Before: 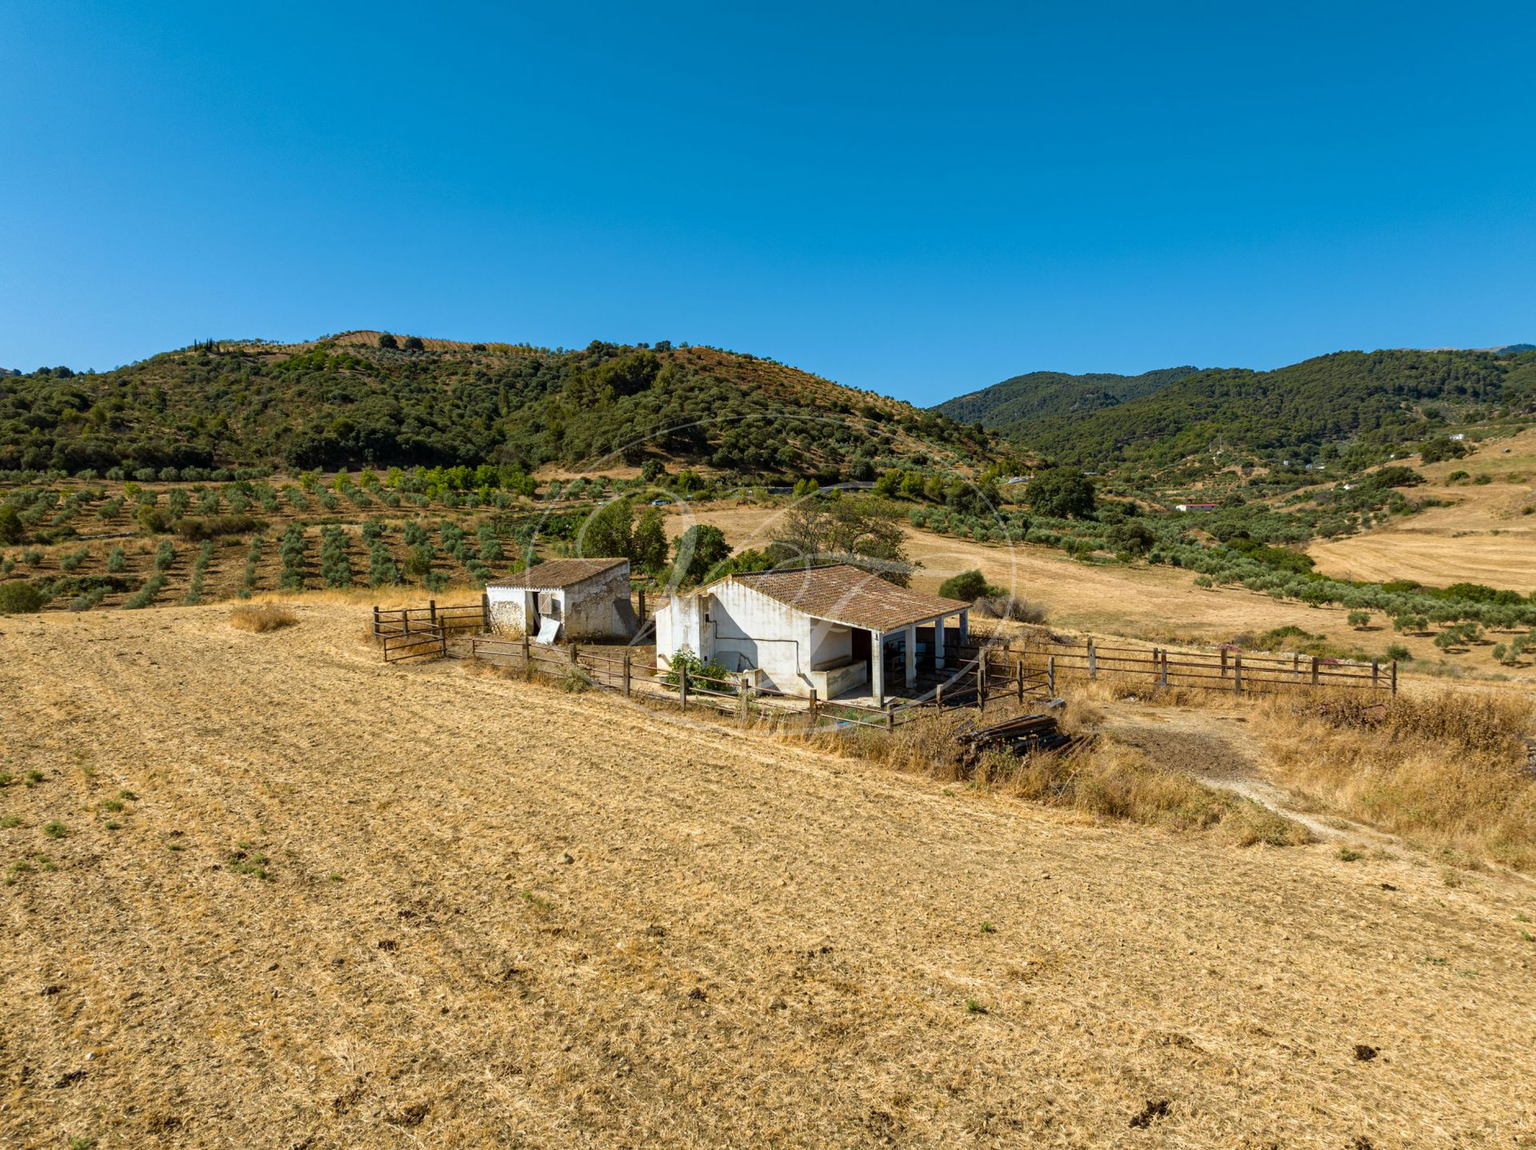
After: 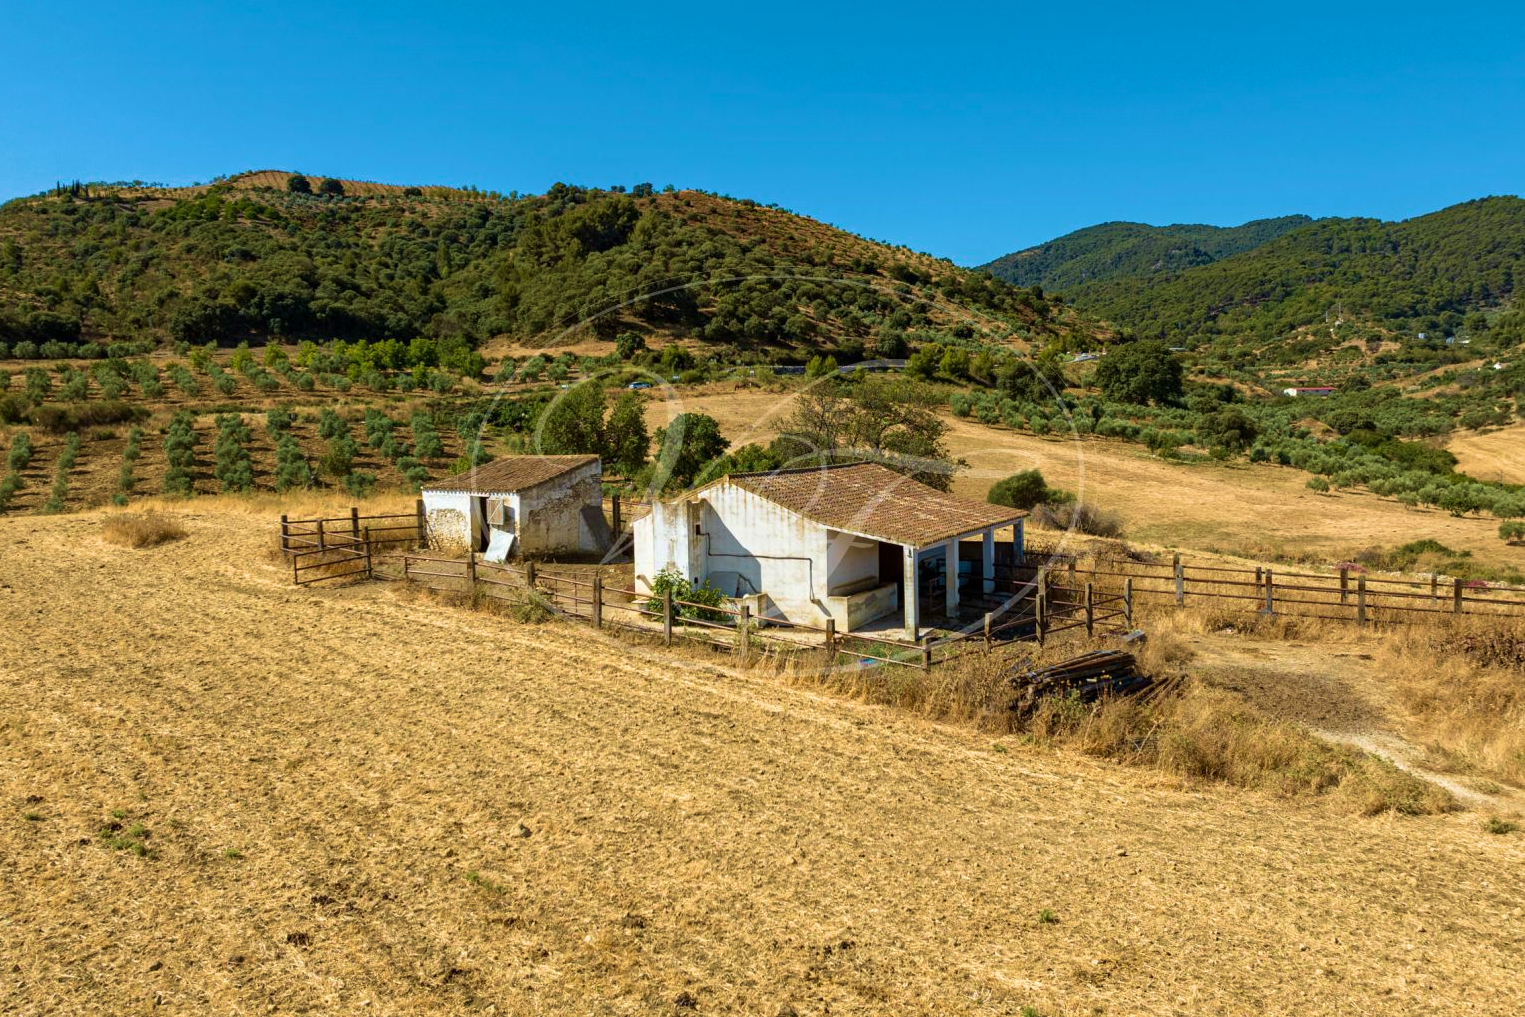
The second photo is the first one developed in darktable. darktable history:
crop: left 9.712%, top 16.928%, right 10.845%, bottom 12.332%
velvia: strength 45%
